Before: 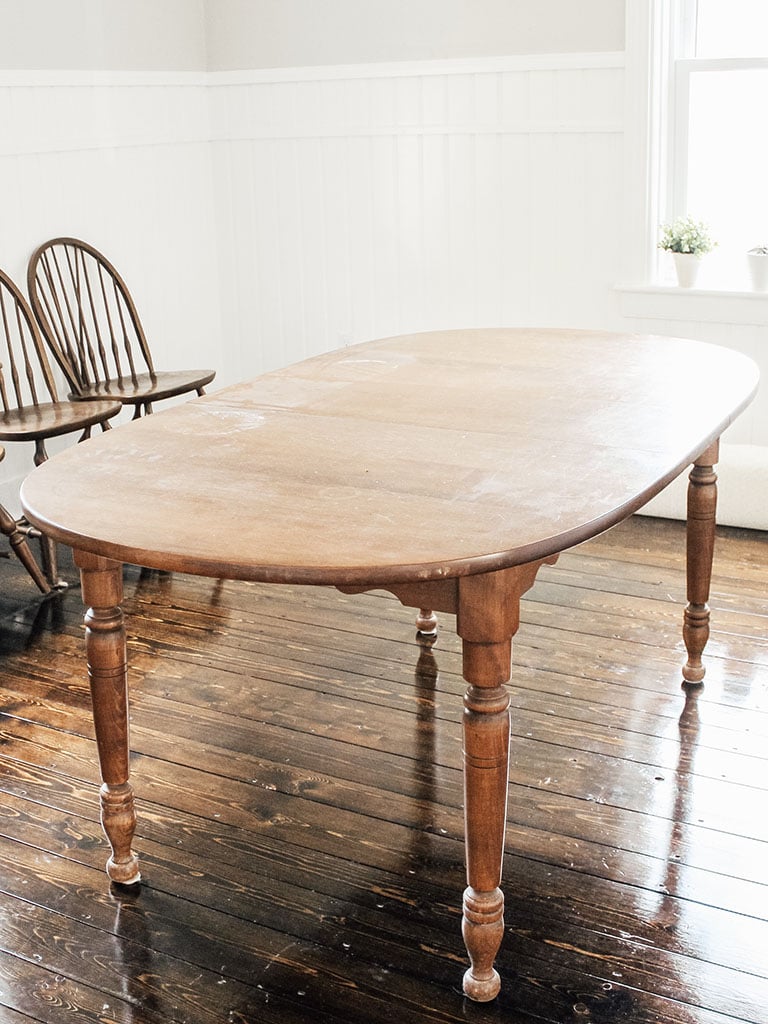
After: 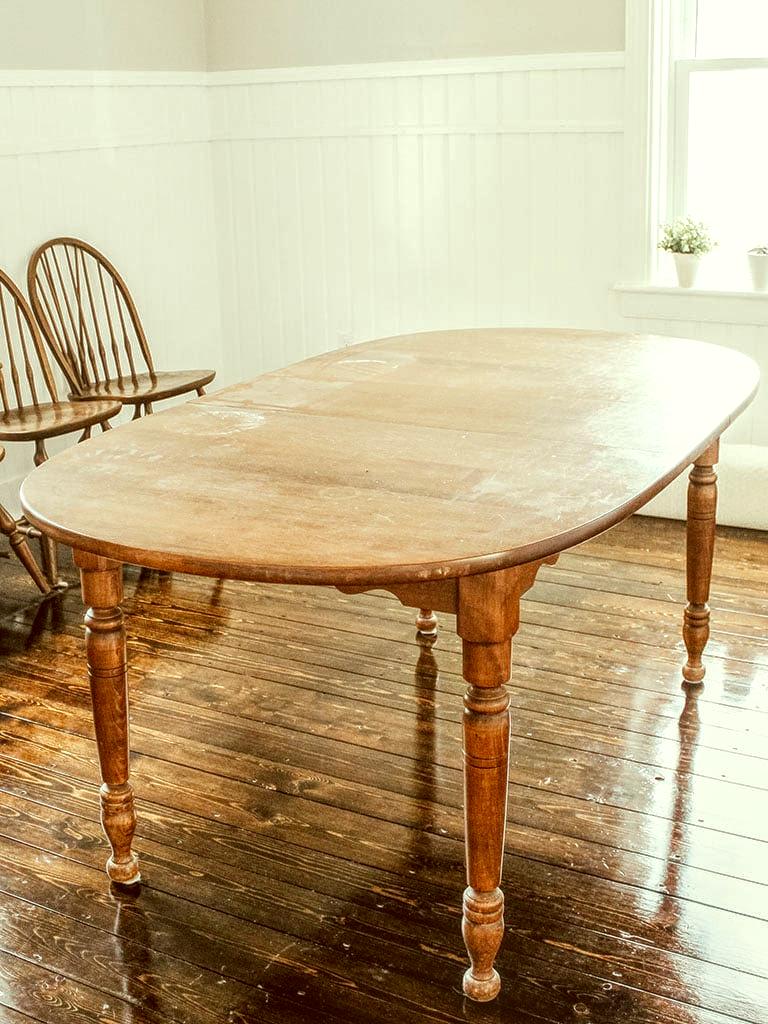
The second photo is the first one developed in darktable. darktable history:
color correction: highlights a* -6.09, highlights b* 9.2, shadows a* 10.43, shadows b* 23.15
local contrast: highlights 74%, shadows 55%, detail 177%, midtone range 0.213
contrast brightness saturation: contrast 0.033, brightness -0.04
